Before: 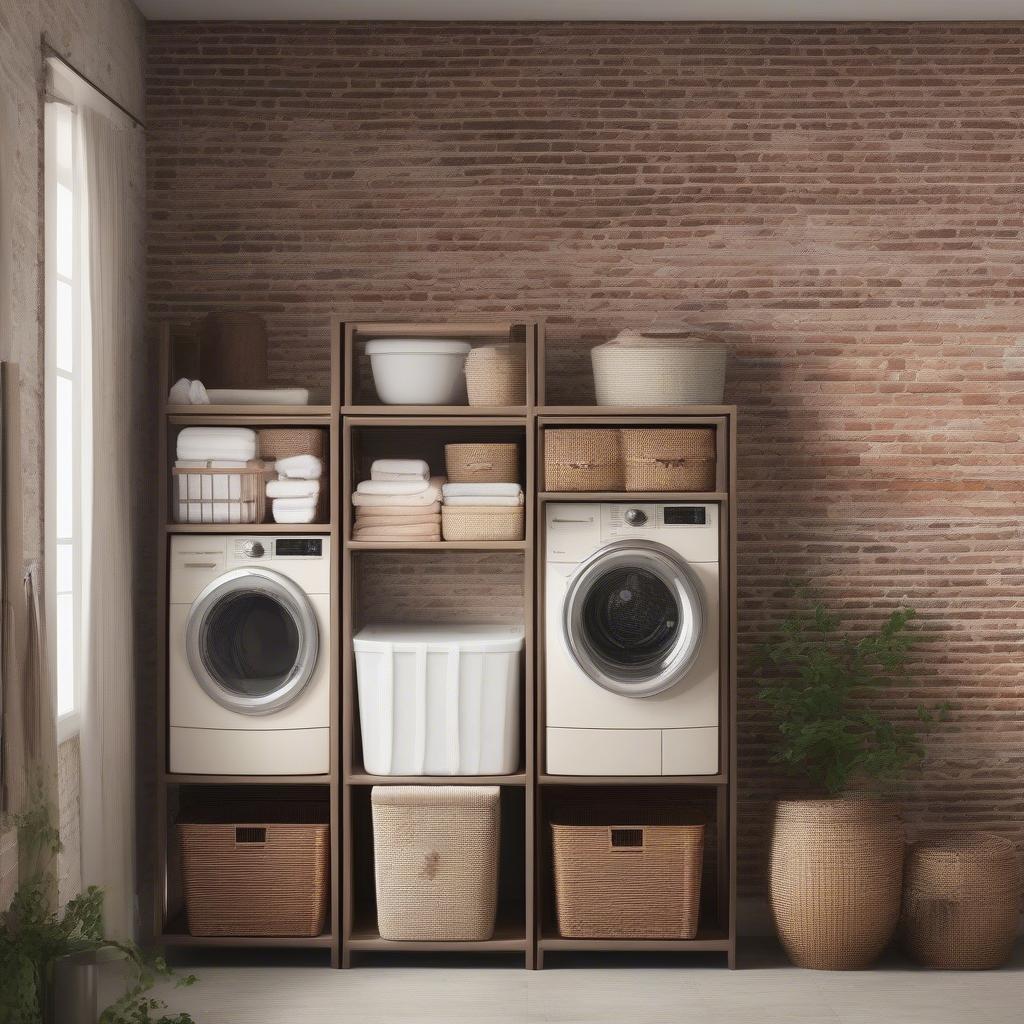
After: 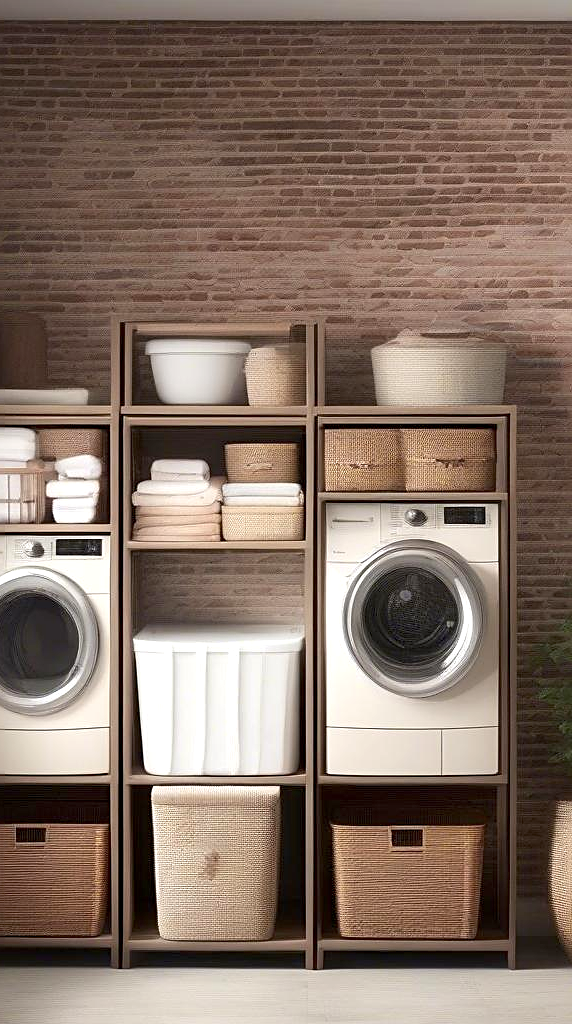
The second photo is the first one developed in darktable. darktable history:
exposure: black level correction 0.005, exposure 0.415 EV, compensate exposure bias true, compensate highlight preservation false
crop: left 21.501%, right 22.62%
sharpen: on, module defaults
